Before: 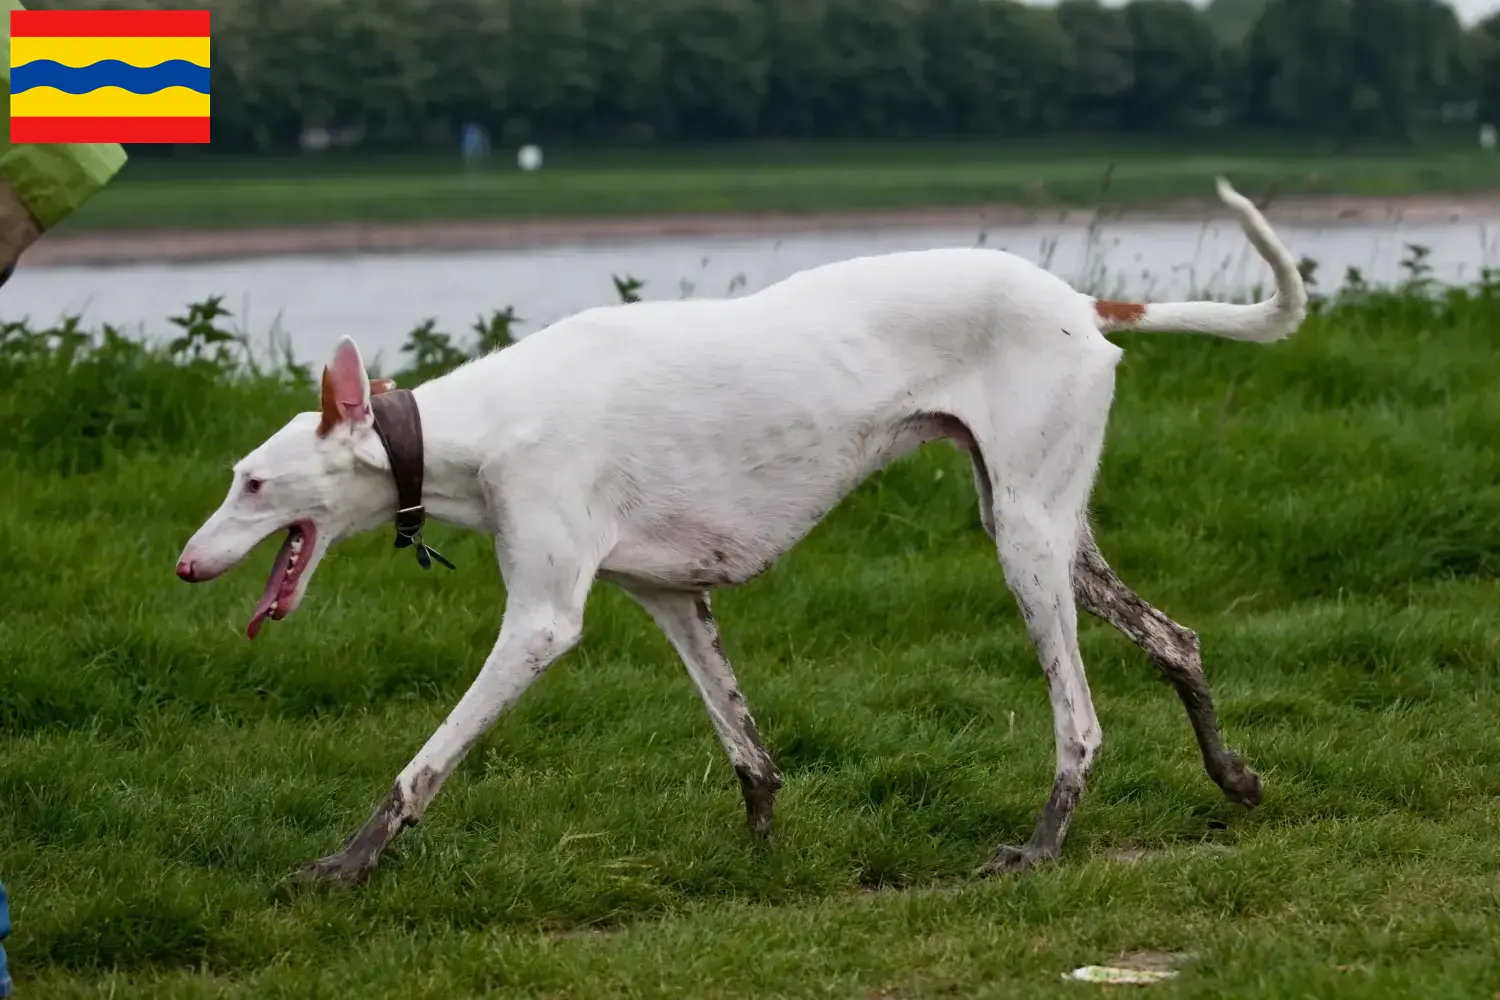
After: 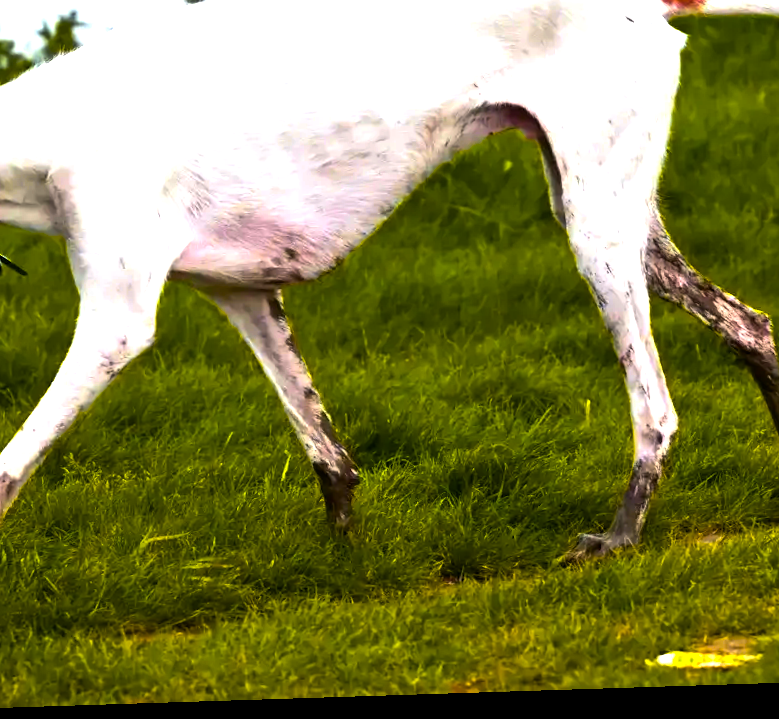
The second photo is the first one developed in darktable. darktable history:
color balance rgb: linear chroma grading › highlights 100%, linear chroma grading › global chroma 23.41%, perceptual saturation grading › global saturation 35.38%, hue shift -10.68°, perceptual brilliance grading › highlights 47.25%, perceptual brilliance grading › mid-tones 22.2%, perceptual brilliance grading › shadows -5.93%
rotate and perspective: rotation -1.77°, lens shift (horizontal) 0.004, automatic cropping off
crop and rotate: left 29.237%, top 31.152%, right 19.807%
white balance: emerald 1
color zones: curves: ch1 [(0, 0.525) (0.143, 0.556) (0.286, 0.52) (0.429, 0.5) (0.571, 0.5) (0.714, 0.5) (0.857, 0.503) (1, 0.525)]
